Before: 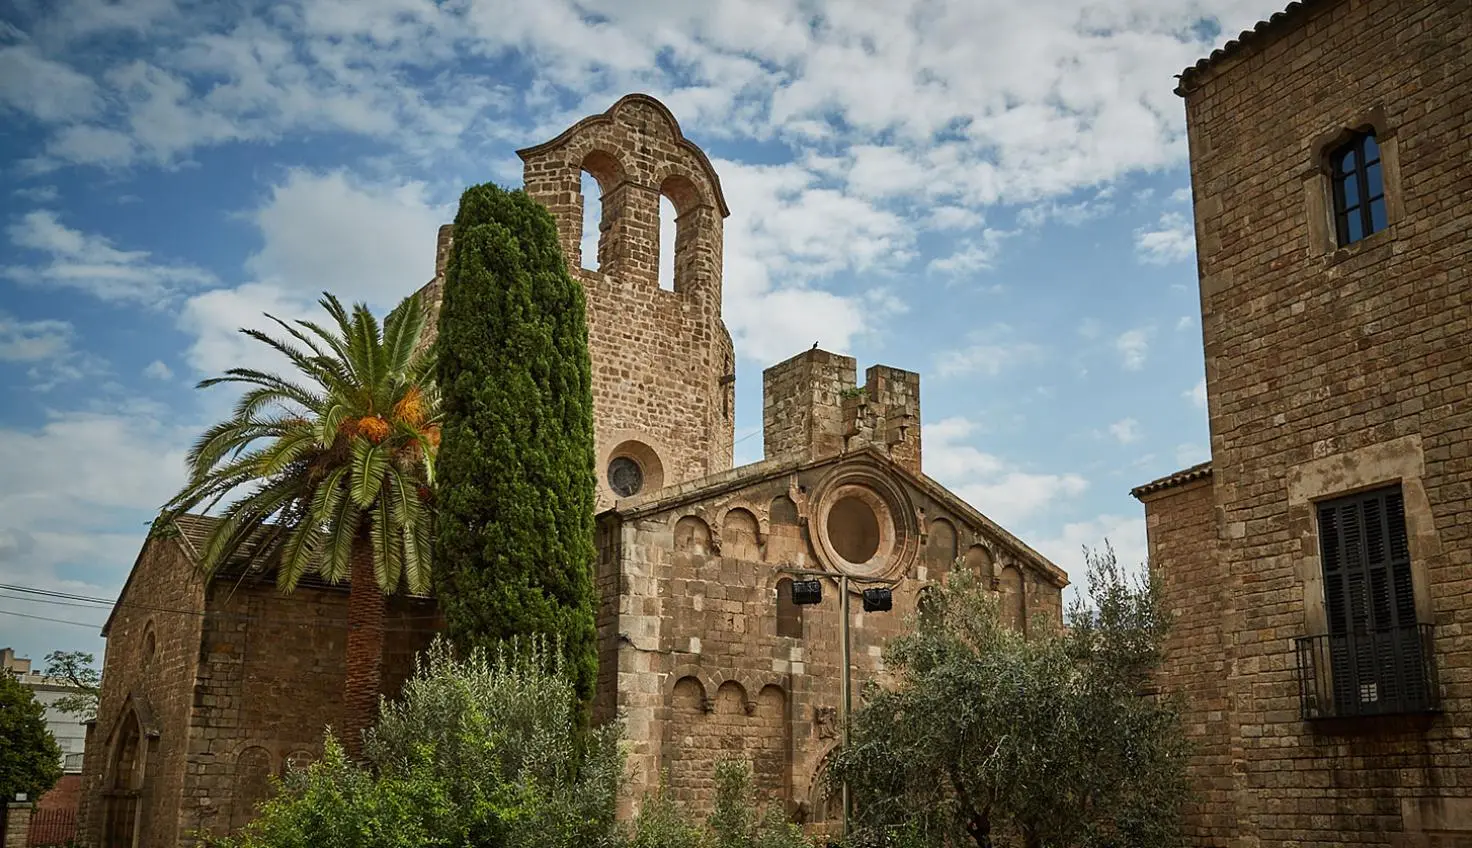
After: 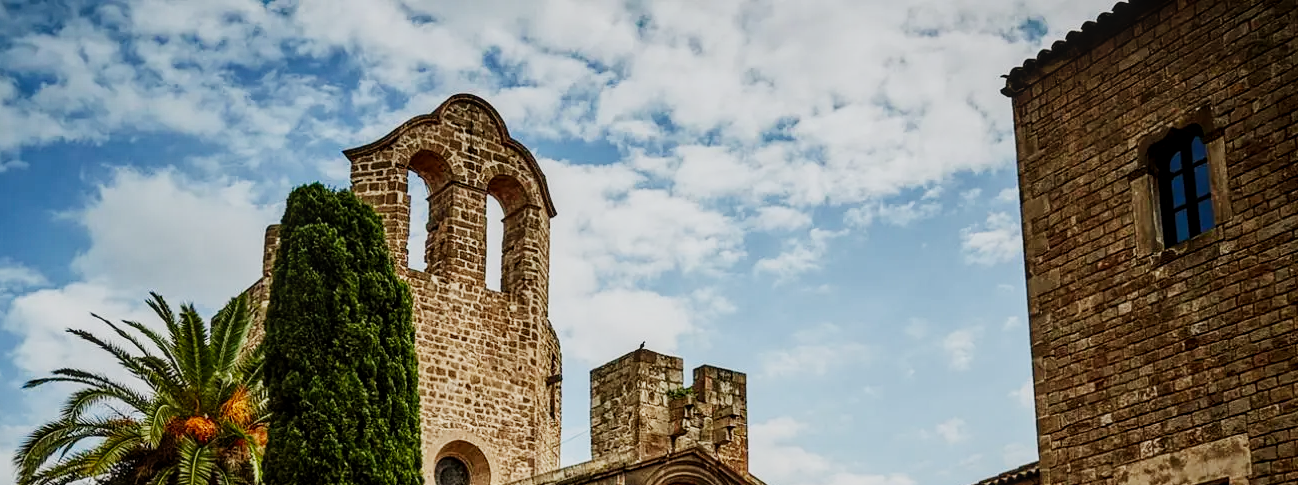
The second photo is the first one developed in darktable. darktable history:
contrast brightness saturation: contrast 0.1, brightness 0.03, saturation 0.09
sigmoid: contrast 1.7, skew -0.2, preserve hue 0%, red attenuation 0.1, red rotation 0.035, green attenuation 0.1, green rotation -0.017, blue attenuation 0.15, blue rotation -0.052, base primaries Rec2020
local contrast: on, module defaults
crop and rotate: left 11.812%, bottom 42.776%
